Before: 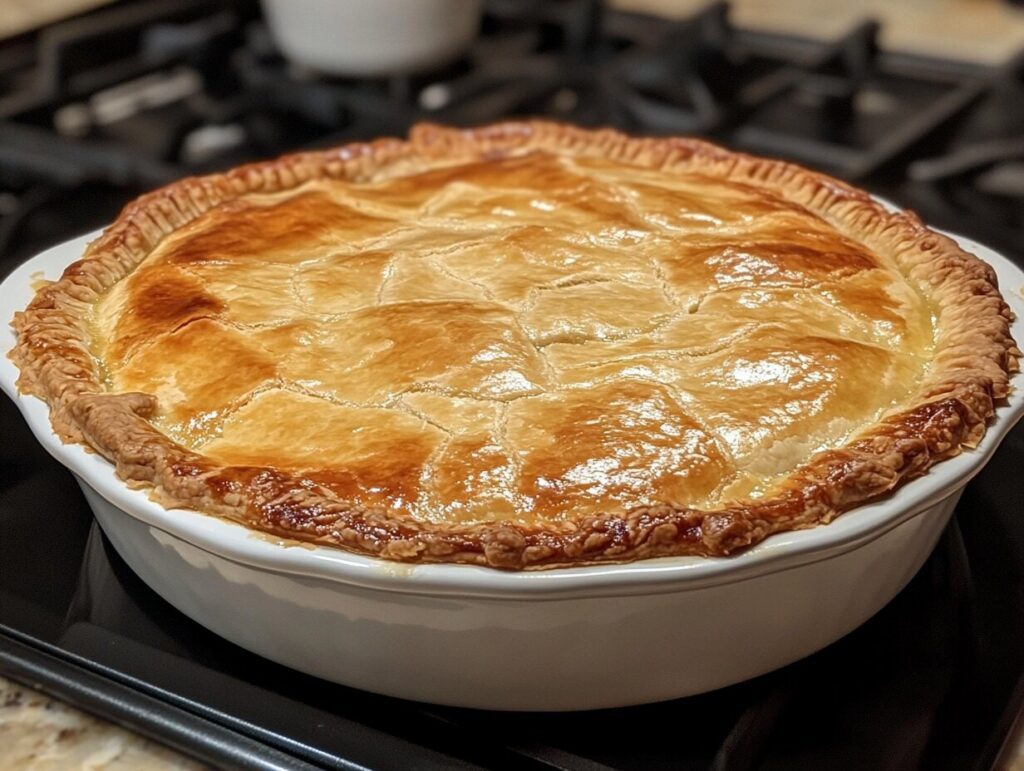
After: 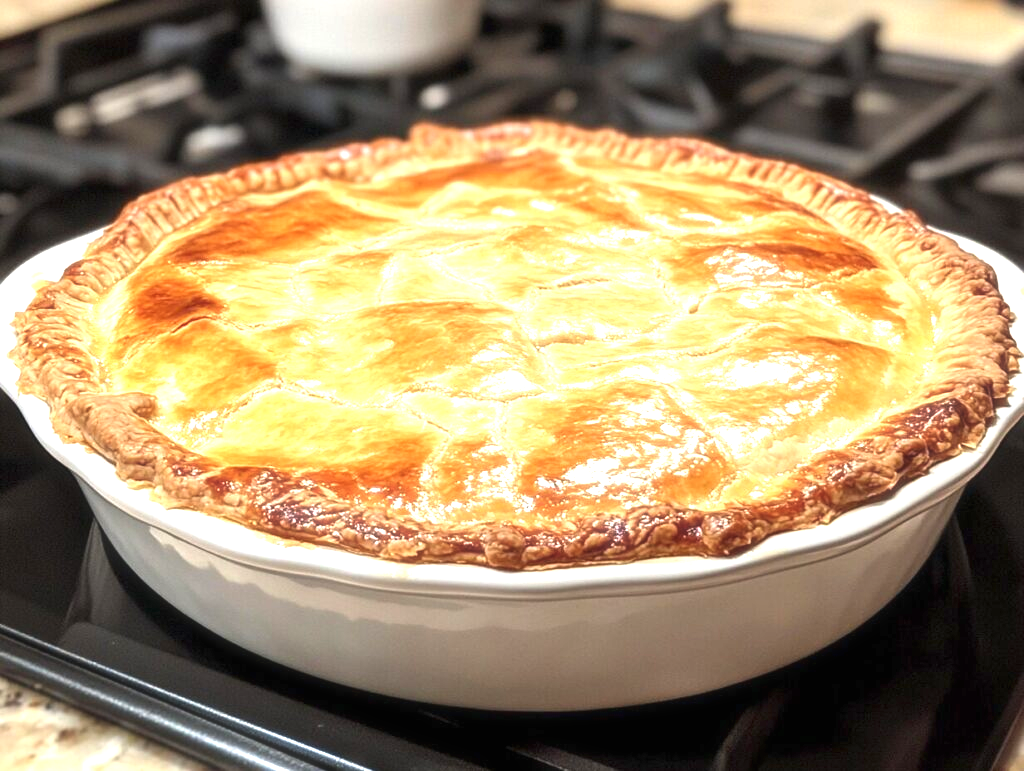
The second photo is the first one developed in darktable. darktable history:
haze removal: strength -0.1, adaptive false
shadows and highlights: shadows 12, white point adjustment 1.2, highlights -0.36, soften with gaussian
exposure: black level correction 0, exposure 1.3 EV, compensate exposure bias true, compensate highlight preservation false
